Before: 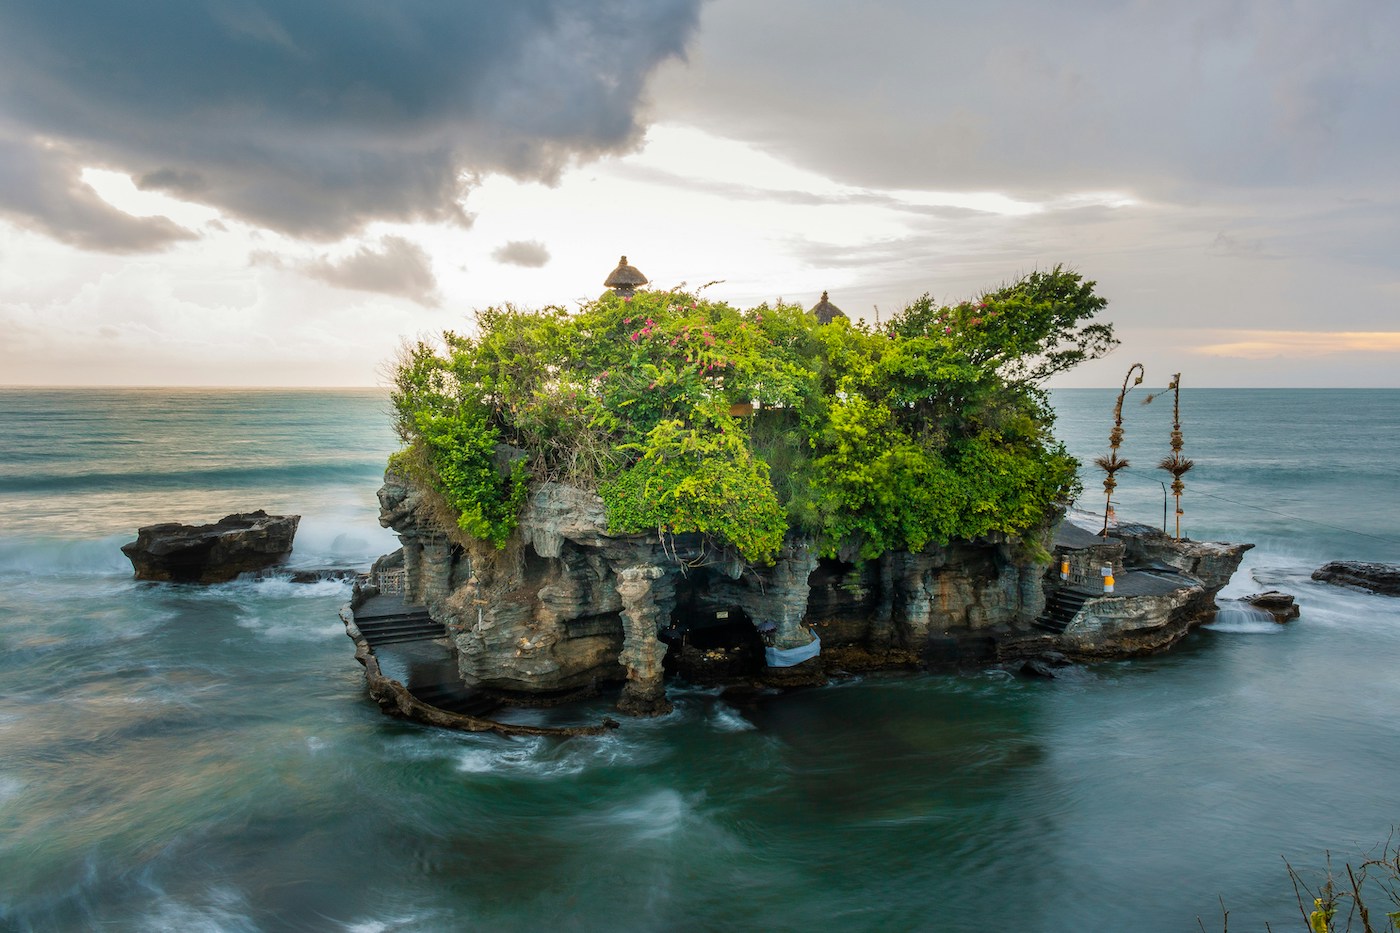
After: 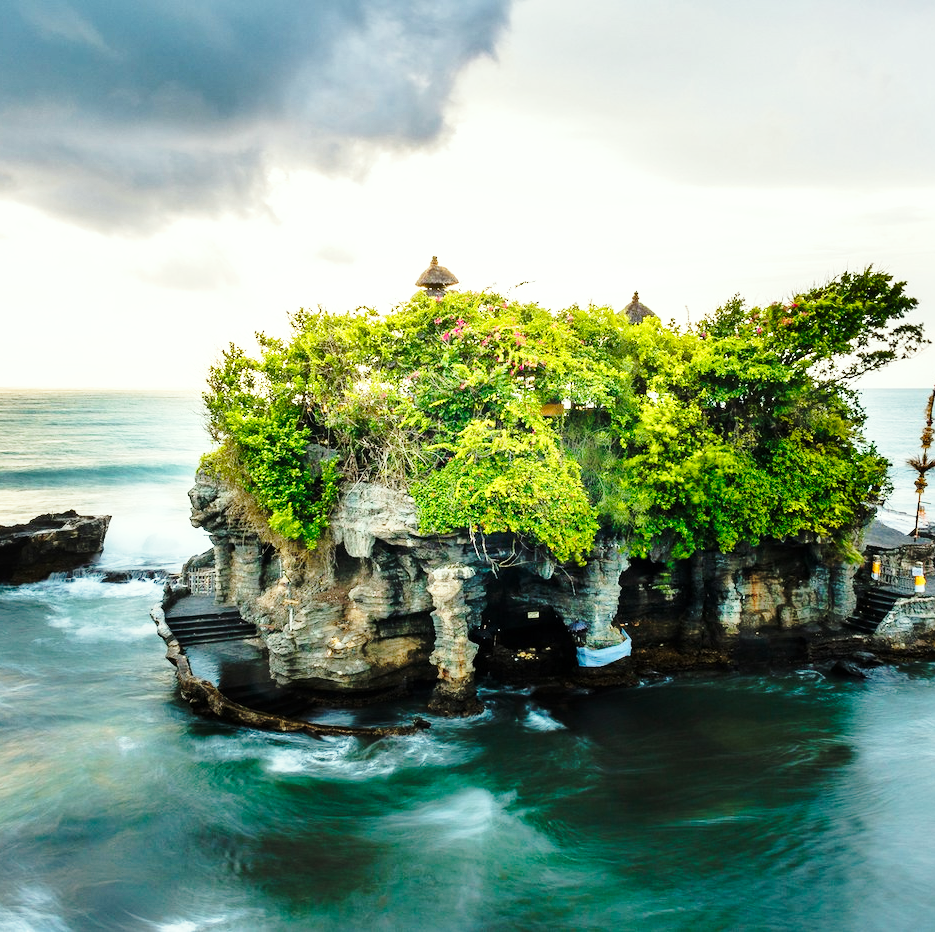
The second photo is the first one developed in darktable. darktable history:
base curve: curves: ch0 [(0, 0) (0.032, 0.037) (0.105, 0.228) (0.435, 0.76) (0.856, 0.983) (1, 1)], preserve colors none
exposure: exposure -0.144 EV, compensate highlight preservation false
color correction: highlights a* -2.57, highlights b* 2.43
shadows and highlights: low approximation 0.01, soften with gaussian
tone equalizer: -8 EV -0.753 EV, -7 EV -0.699 EV, -6 EV -0.612 EV, -5 EV -0.408 EV, -3 EV 0.402 EV, -2 EV 0.6 EV, -1 EV 0.688 EV, +0 EV 0.737 EV
crop and rotate: left 13.642%, right 19.527%
